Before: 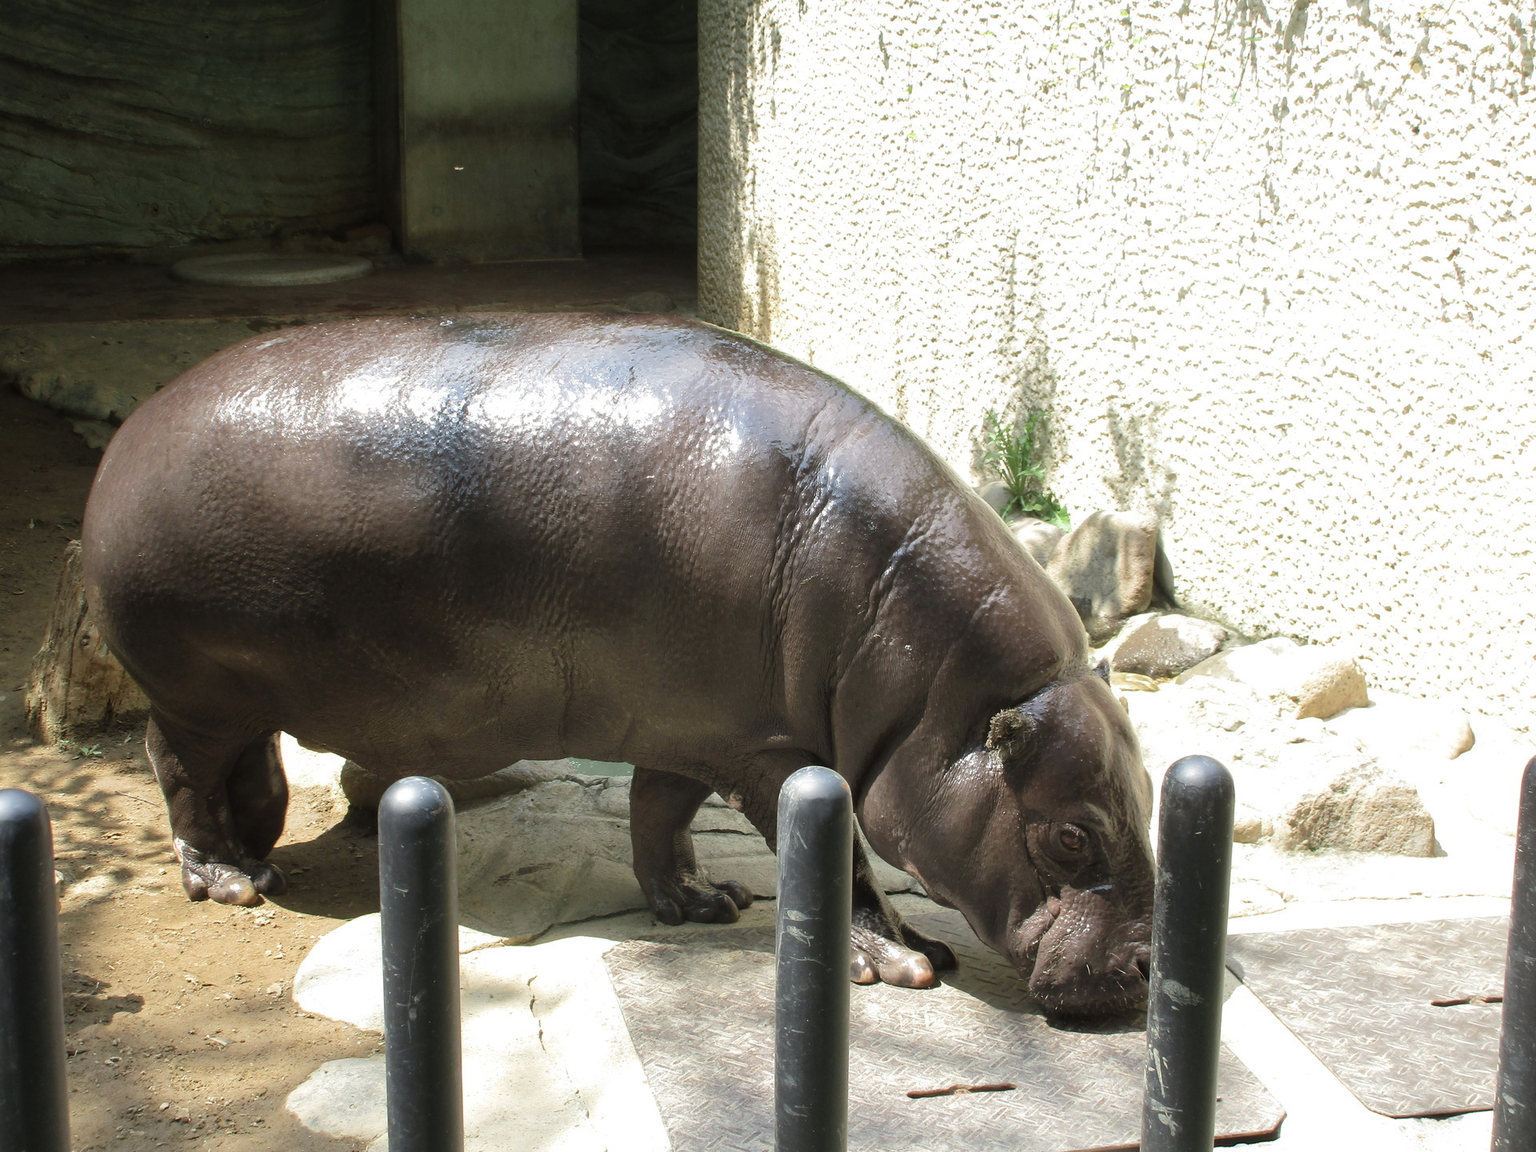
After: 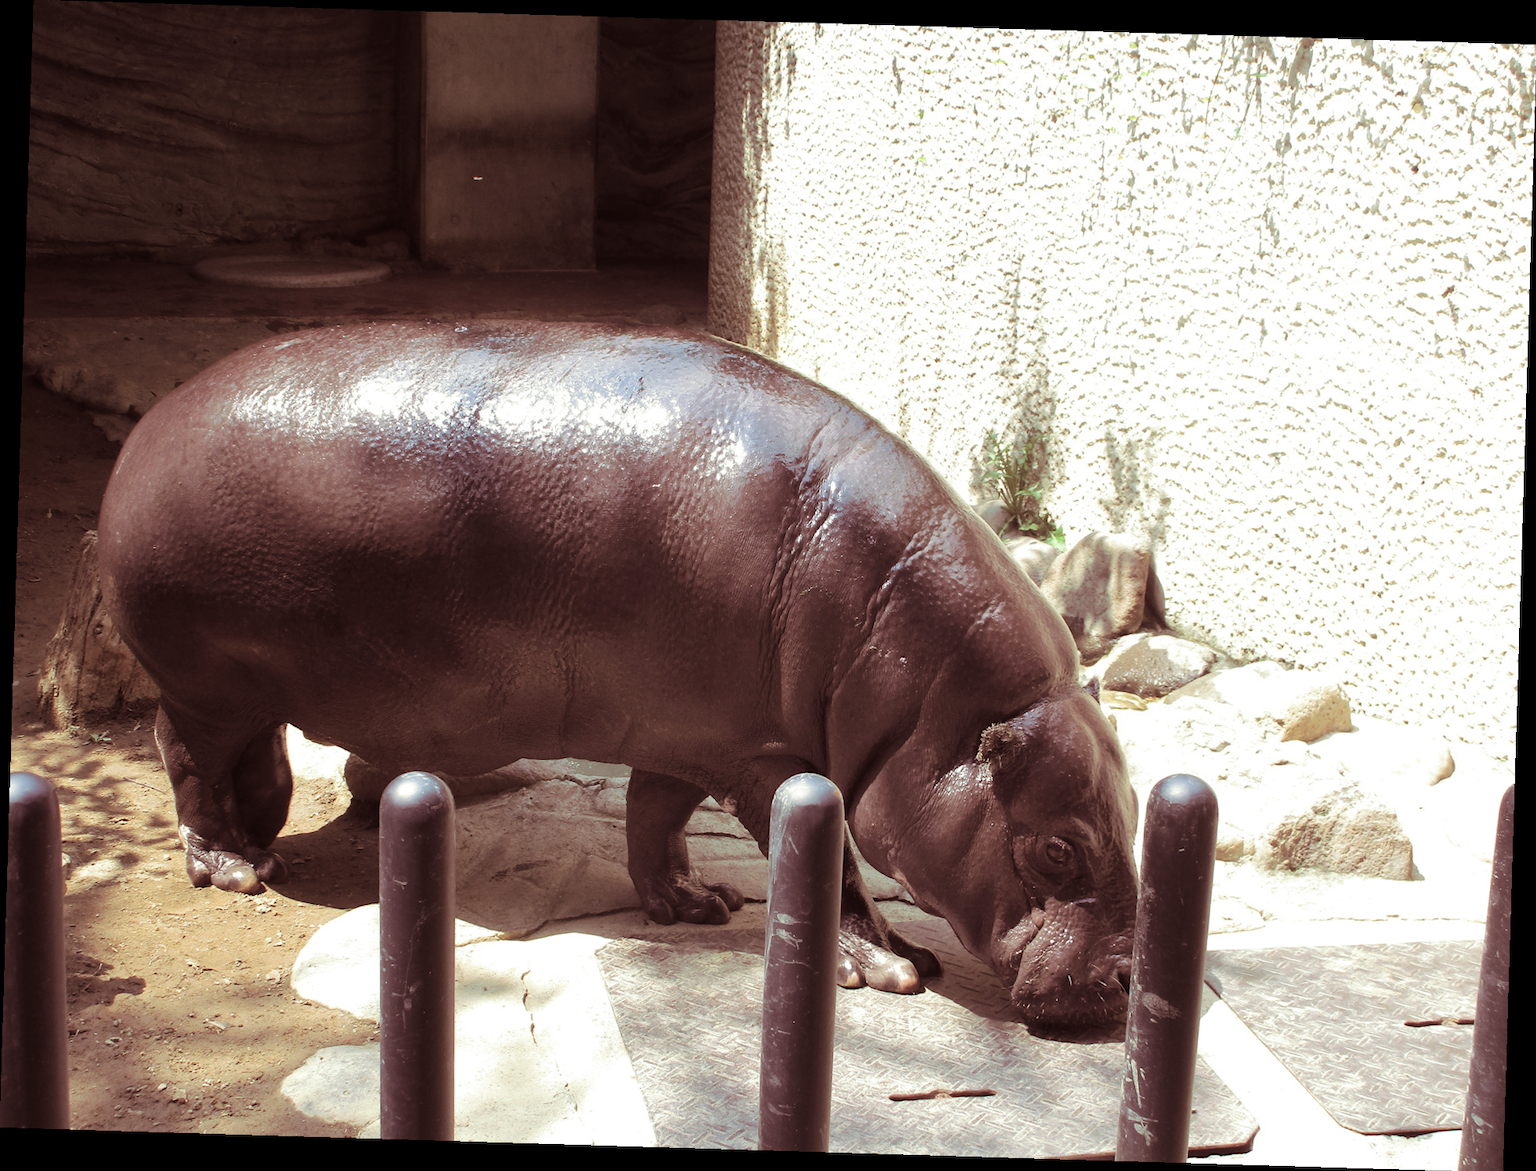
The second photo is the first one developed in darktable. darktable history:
split-toning: shadows › hue 360°
rotate and perspective: rotation 1.72°, automatic cropping off
